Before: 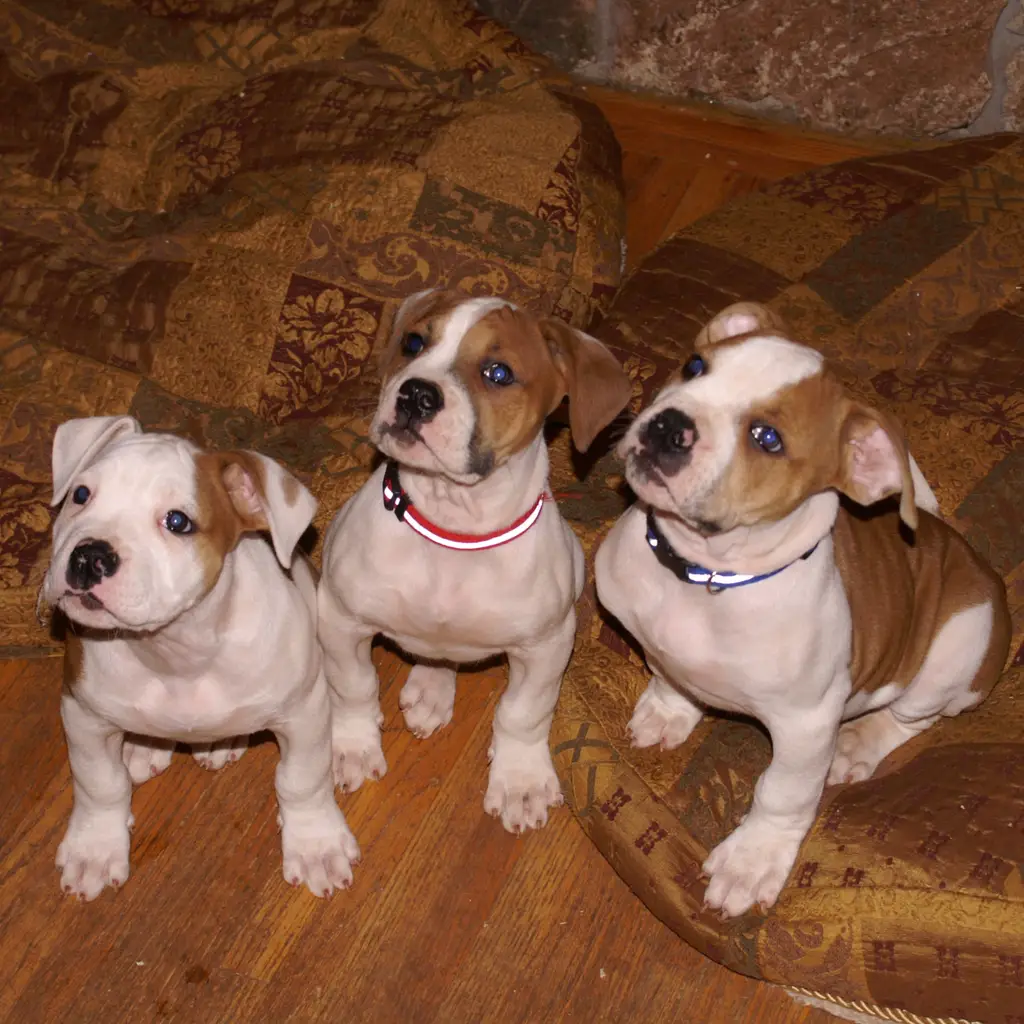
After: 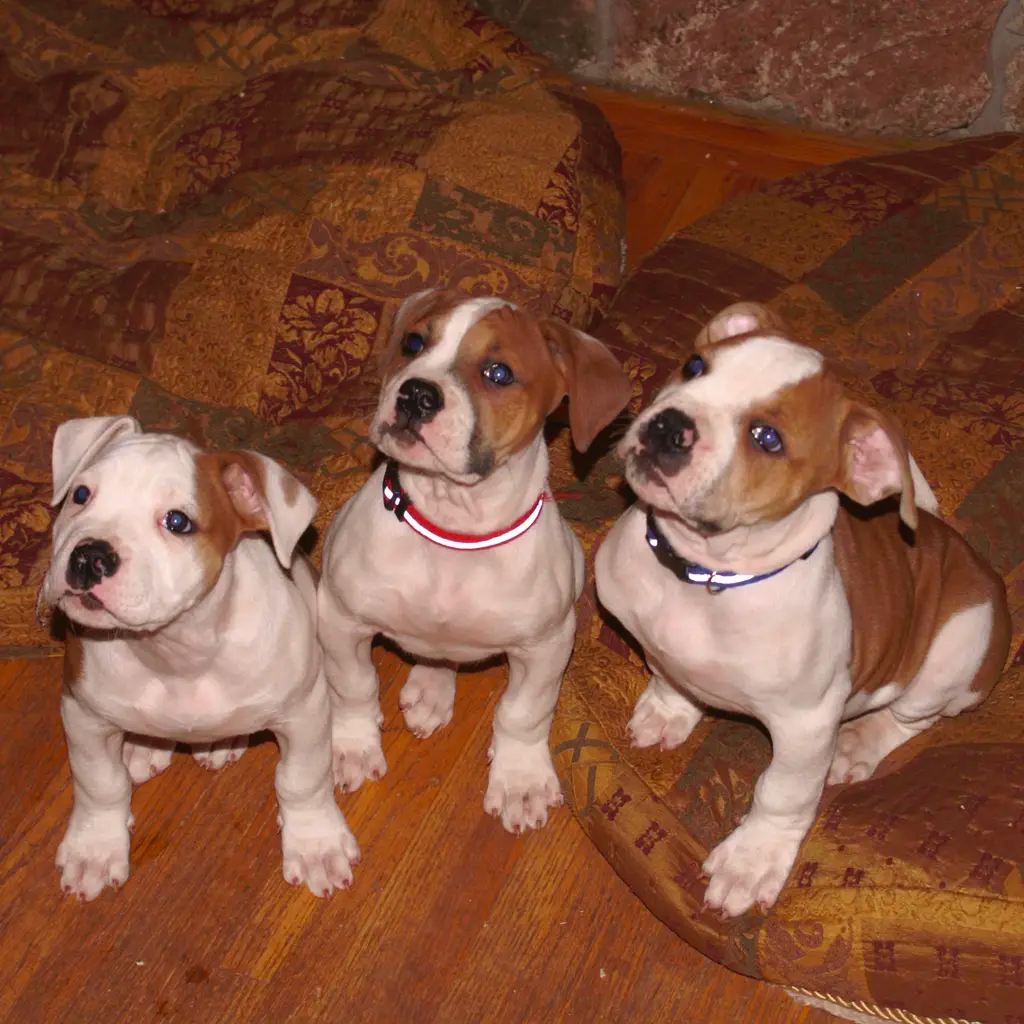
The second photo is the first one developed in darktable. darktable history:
tone curve: curves: ch0 [(0, 0.024) (0.119, 0.146) (0.474, 0.464) (0.718, 0.721) (0.817, 0.839) (1, 0.998)]; ch1 [(0, 0) (0.377, 0.416) (0.439, 0.451) (0.477, 0.477) (0.501, 0.504) (0.538, 0.544) (0.58, 0.602) (0.664, 0.676) (0.783, 0.804) (1, 1)]; ch2 [(0, 0) (0.38, 0.405) (0.463, 0.456) (0.498, 0.497) (0.524, 0.535) (0.578, 0.576) (0.648, 0.665) (1, 1)], color space Lab, independent channels, preserve colors none
